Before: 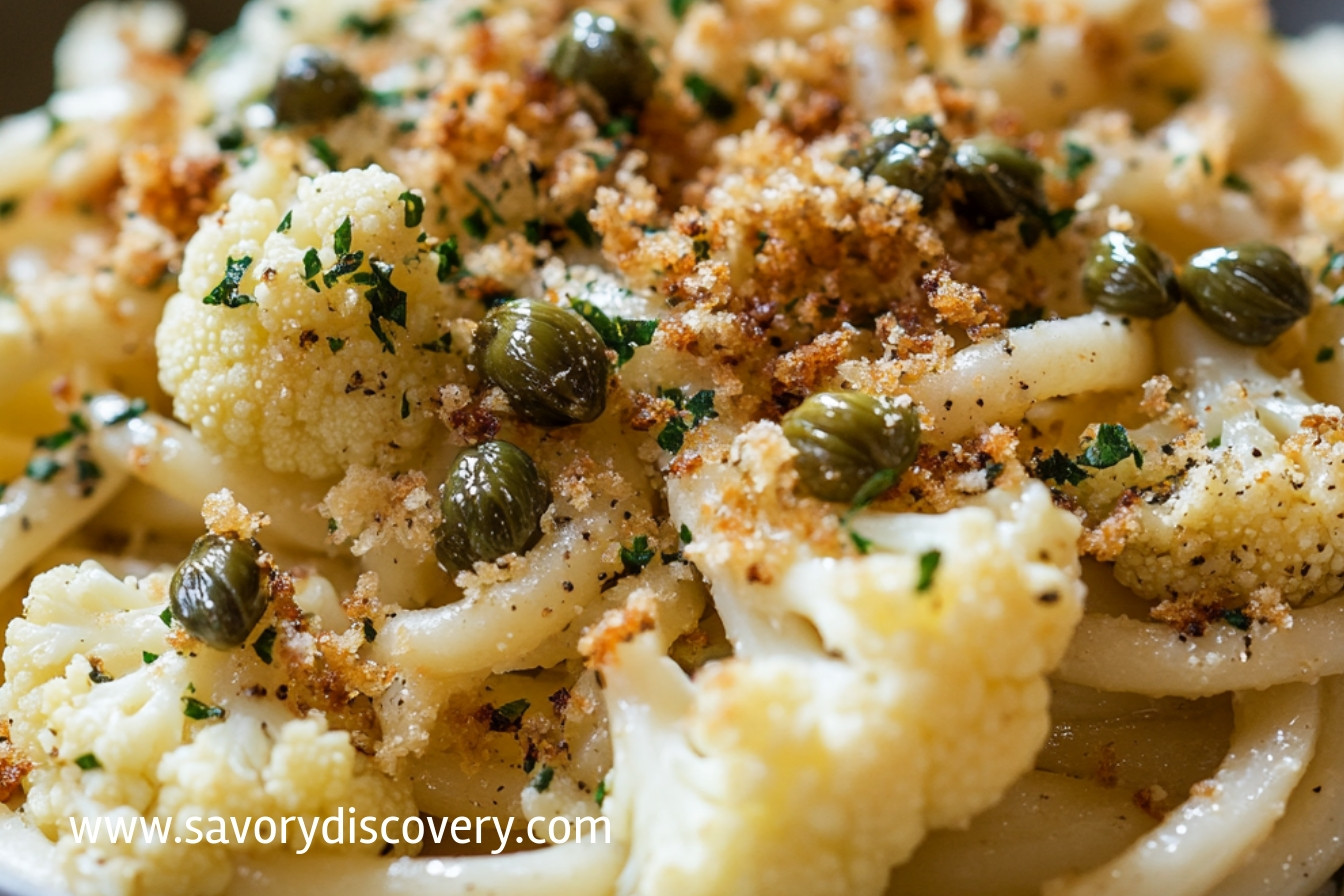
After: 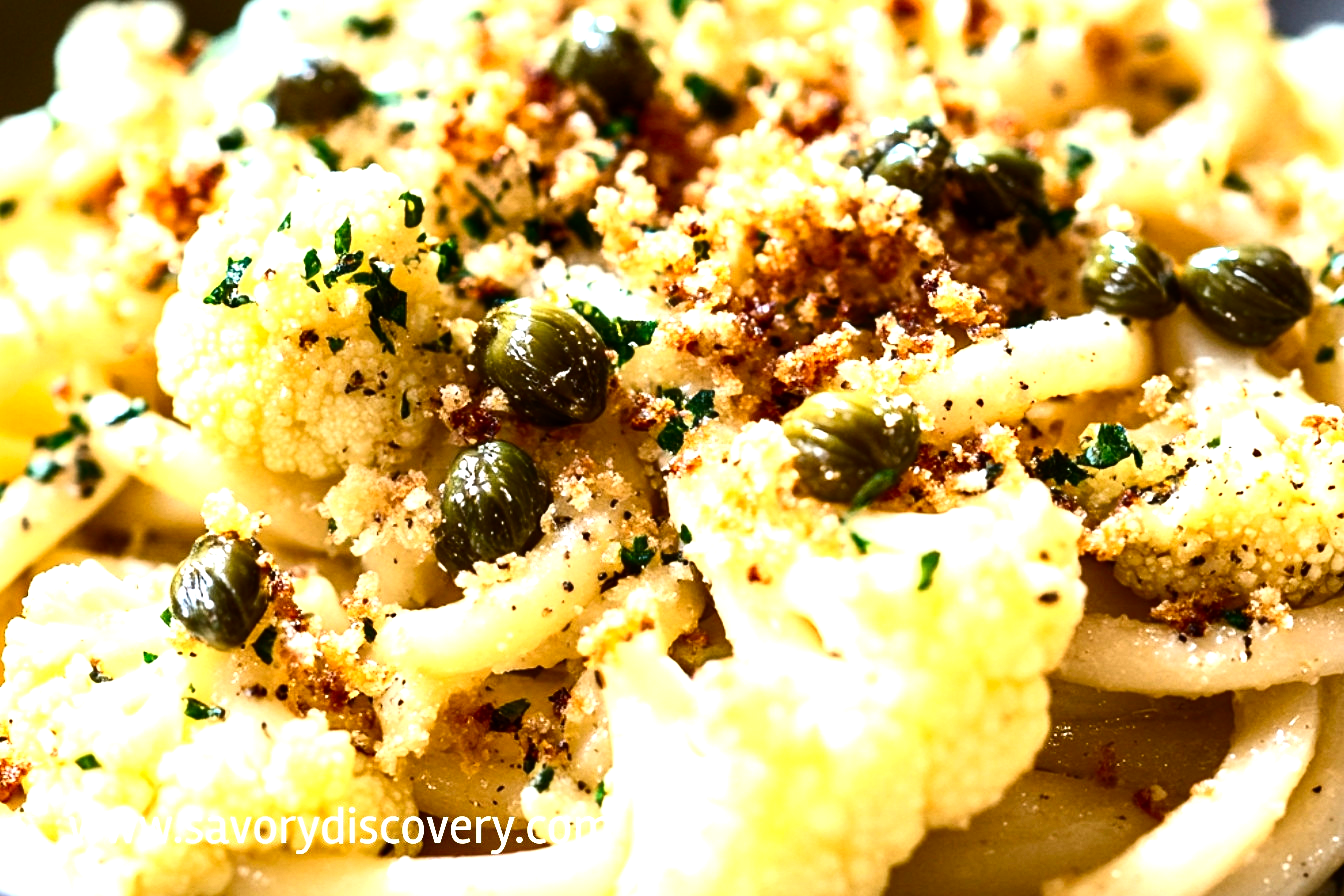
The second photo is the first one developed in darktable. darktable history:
contrast brightness saturation: contrast 0.405, brightness 0.105, saturation 0.213
tone equalizer: -8 EV -0.447 EV, -7 EV -0.355 EV, -6 EV -0.299 EV, -5 EV -0.221 EV, -3 EV 0.21 EV, -2 EV 0.342 EV, -1 EV 0.365 EV, +0 EV 0.389 EV
levels: levels [0, 0.43, 0.859]
